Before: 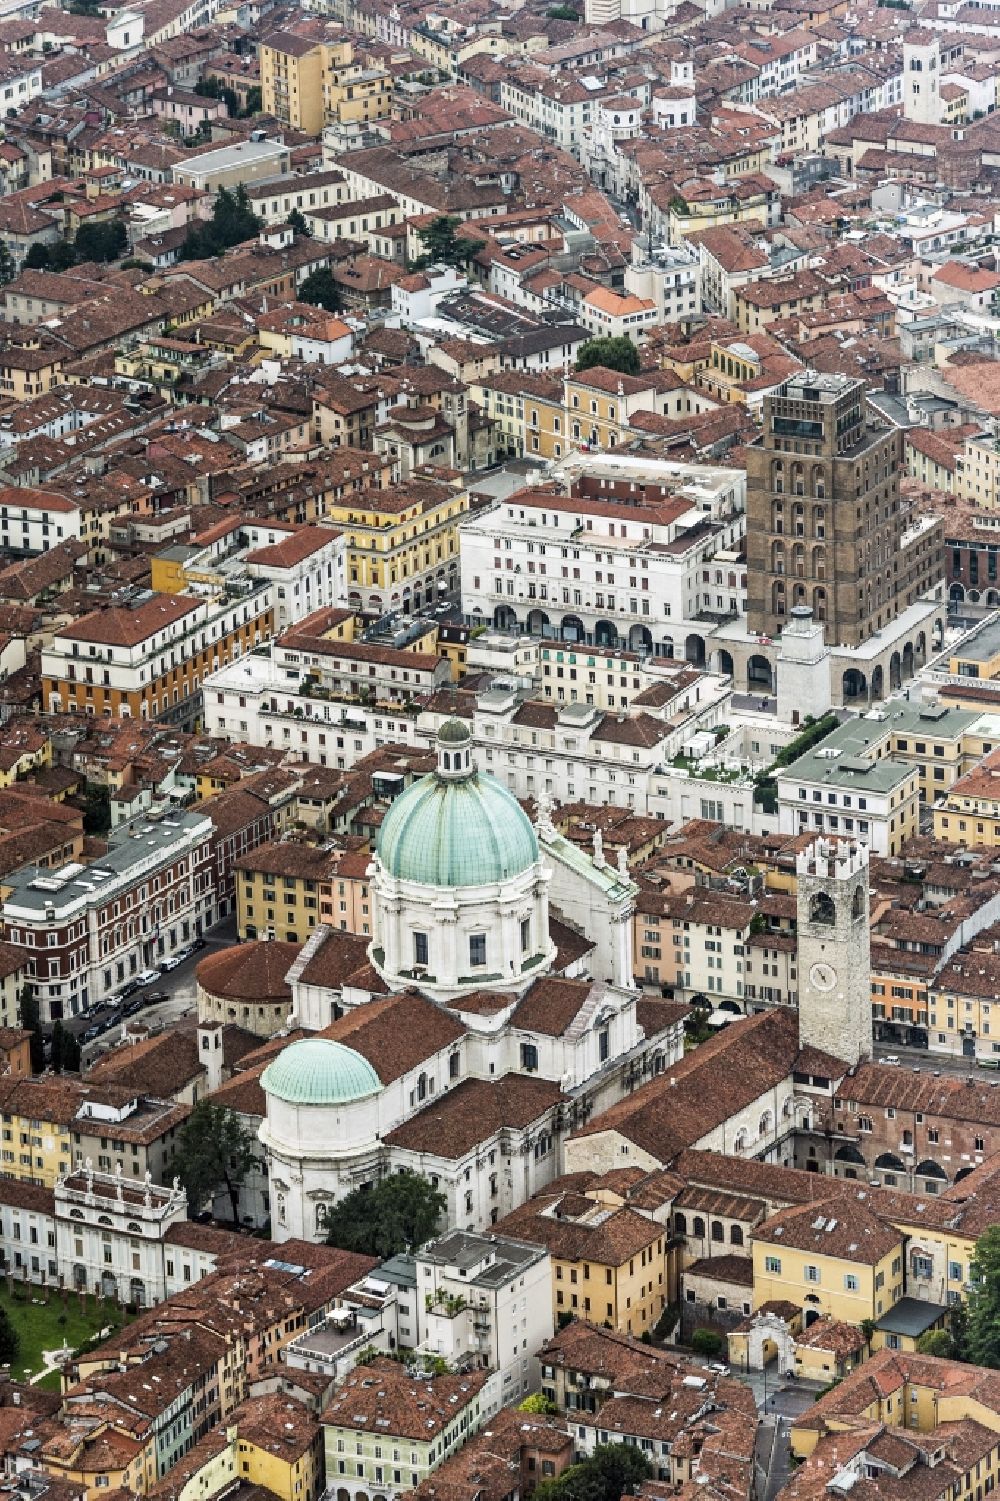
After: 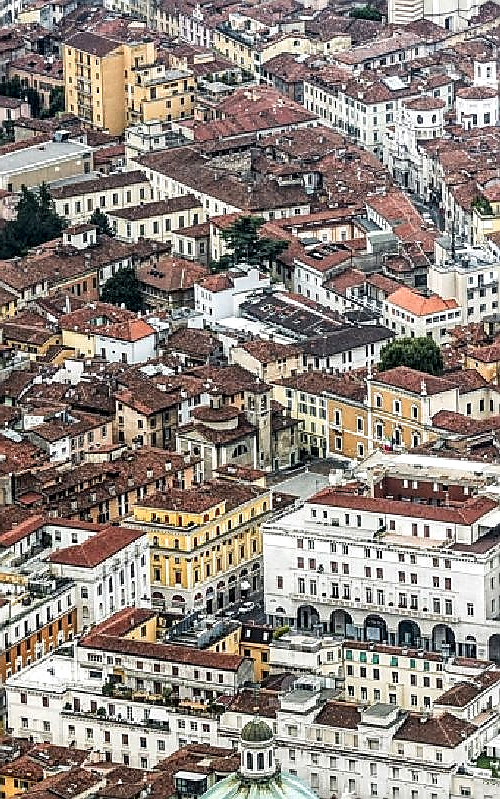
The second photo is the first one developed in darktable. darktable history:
sharpen: radius 1.363, amount 1.25, threshold 0.778
crop: left 19.701%, right 30.256%, bottom 46.734%
local contrast: detail 160%
color zones: curves: ch1 [(0.24, 0.629) (0.75, 0.5)]; ch2 [(0.255, 0.454) (0.745, 0.491)]
